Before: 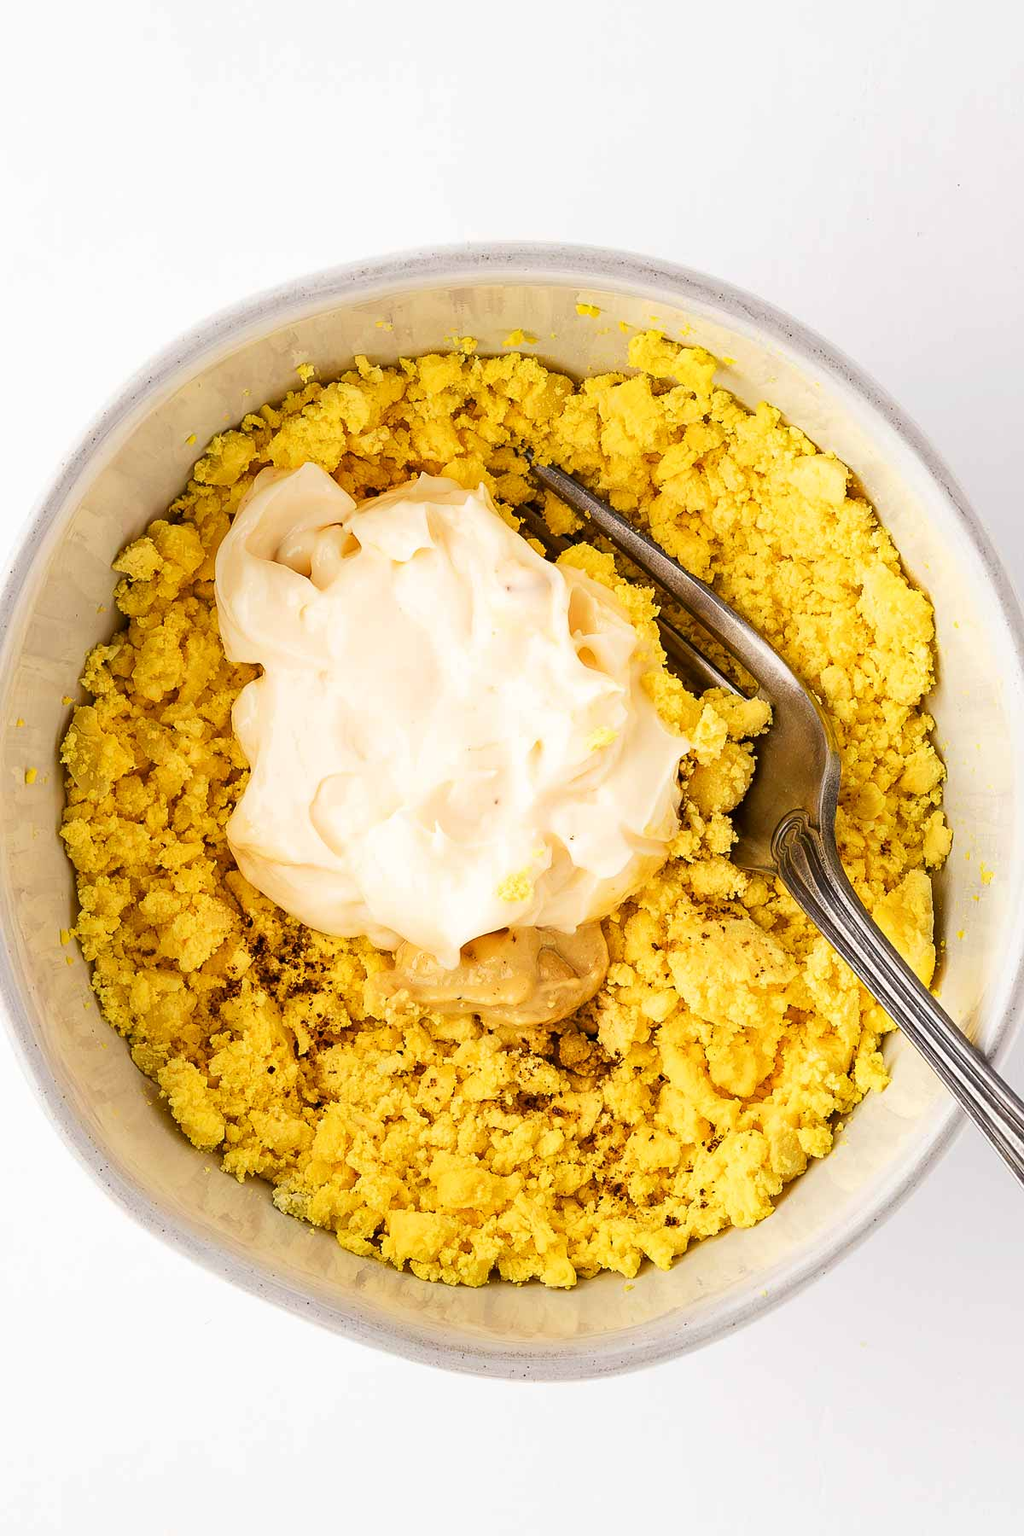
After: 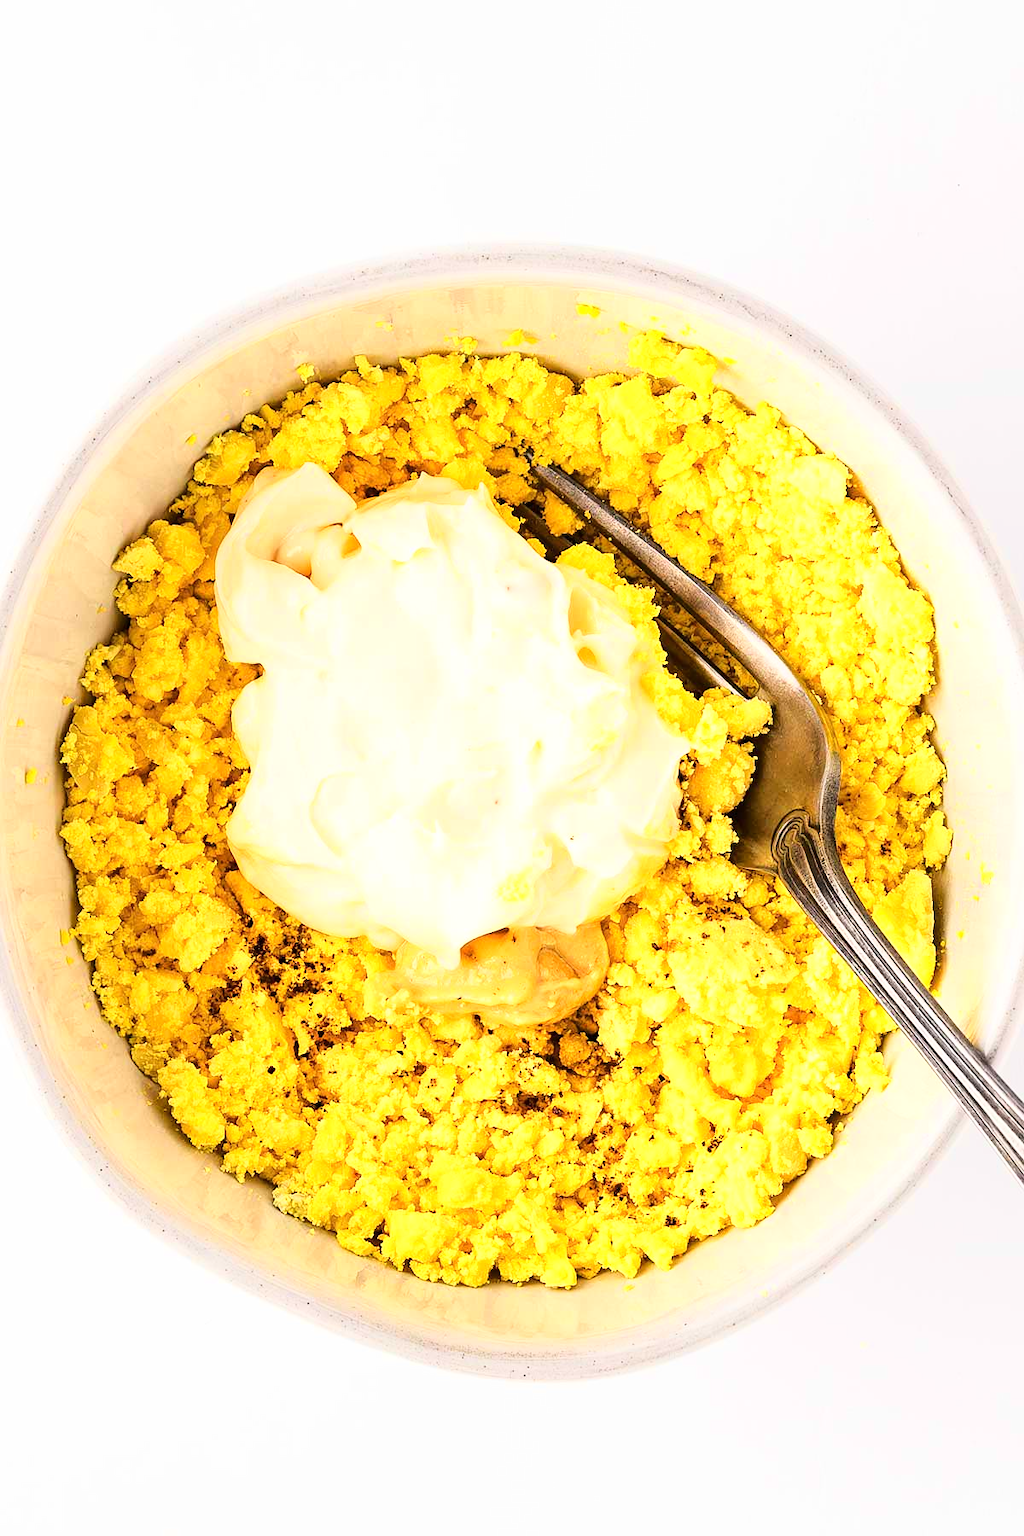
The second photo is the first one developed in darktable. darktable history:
tone equalizer: on, module defaults
base curve: curves: ch0 [(0, 0) (0.028, 0.03) (0.121, 0.232) (0.46, 0.748) (0.859, 0.968) (1, 1)], preserve colors average RGB
